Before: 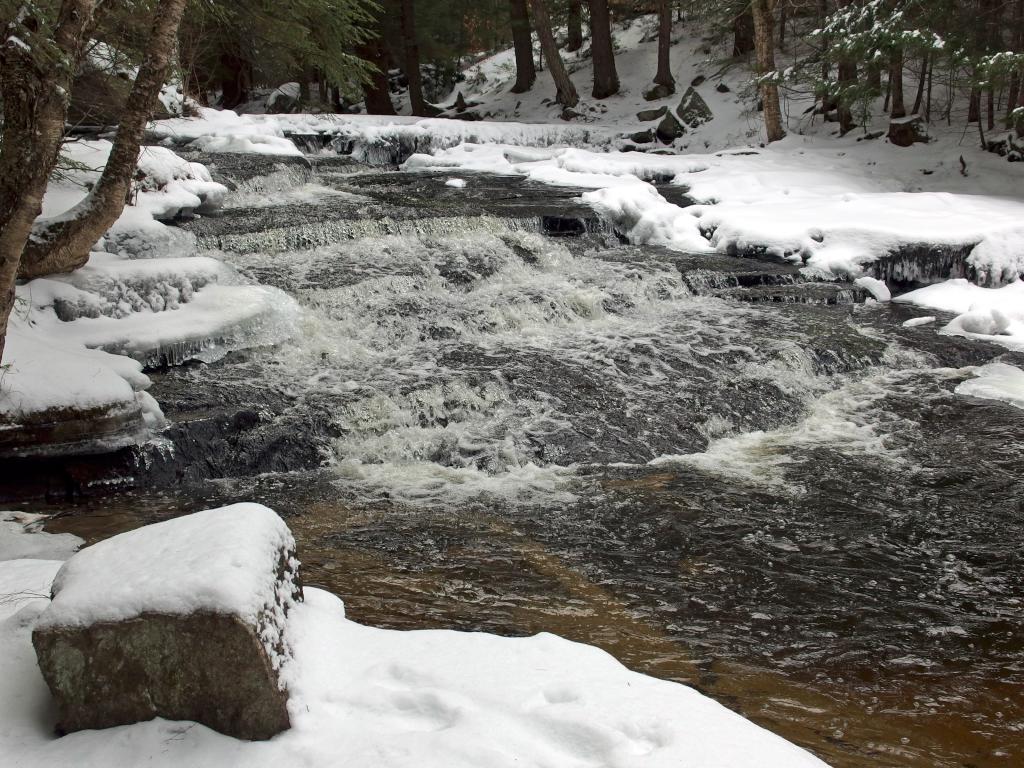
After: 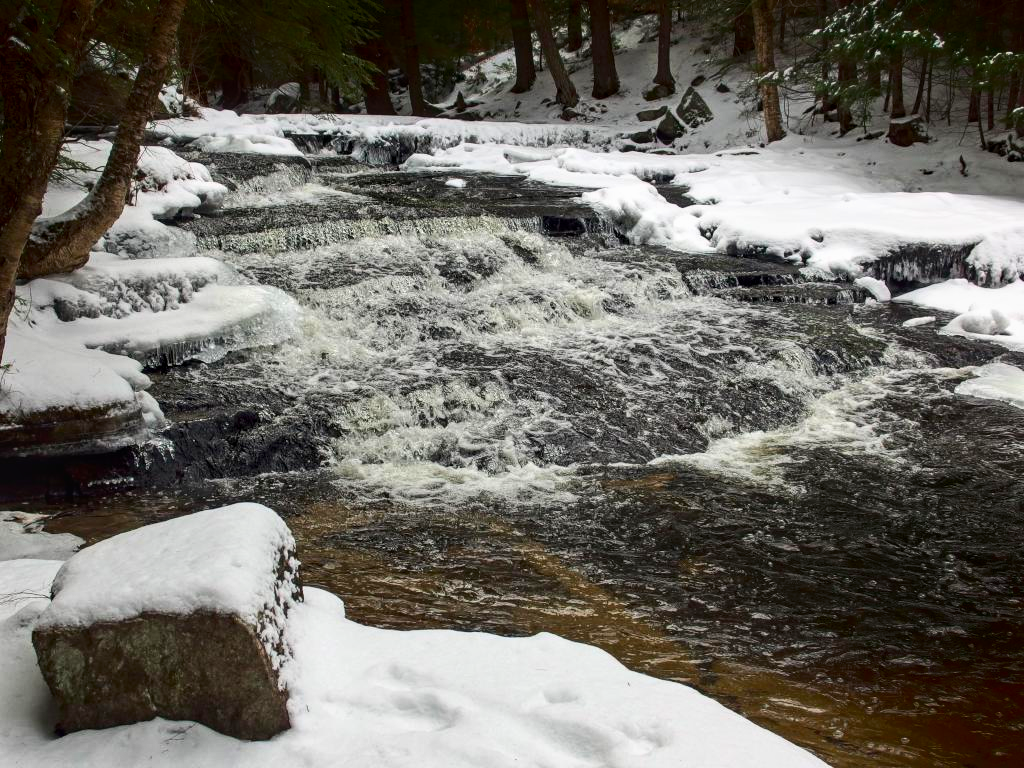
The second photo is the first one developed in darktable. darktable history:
contrast brightness saturation: contrast 0.165, saturation 0.329
shadows and highlights: shadows -87.55, highlights -35.58, soften with gaussian
local contrast: on, module defaults
